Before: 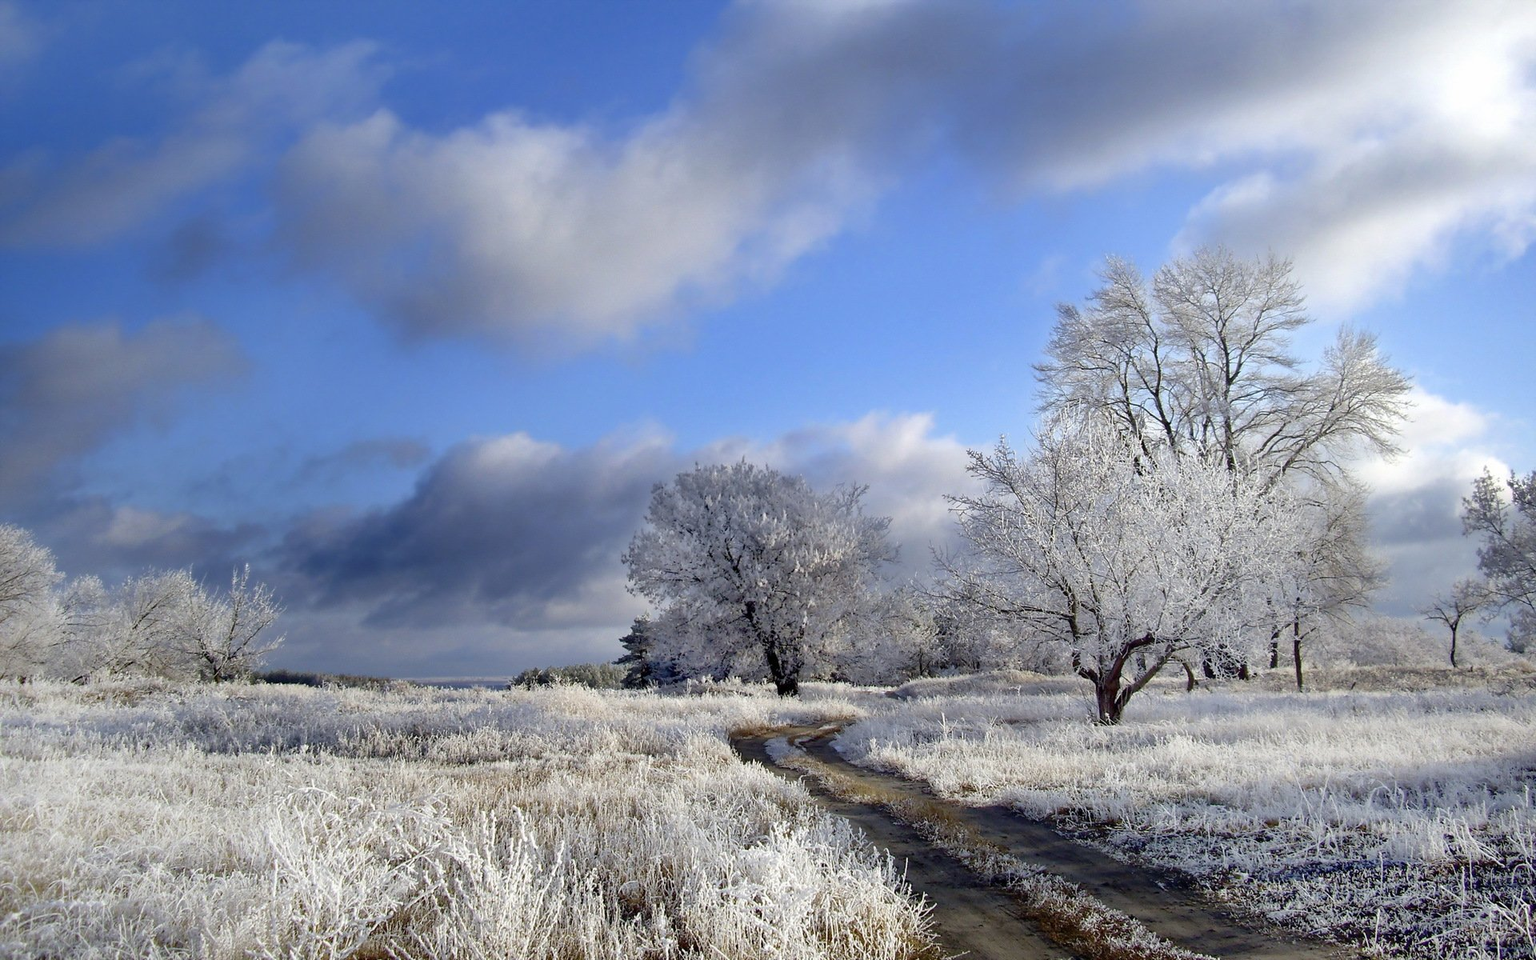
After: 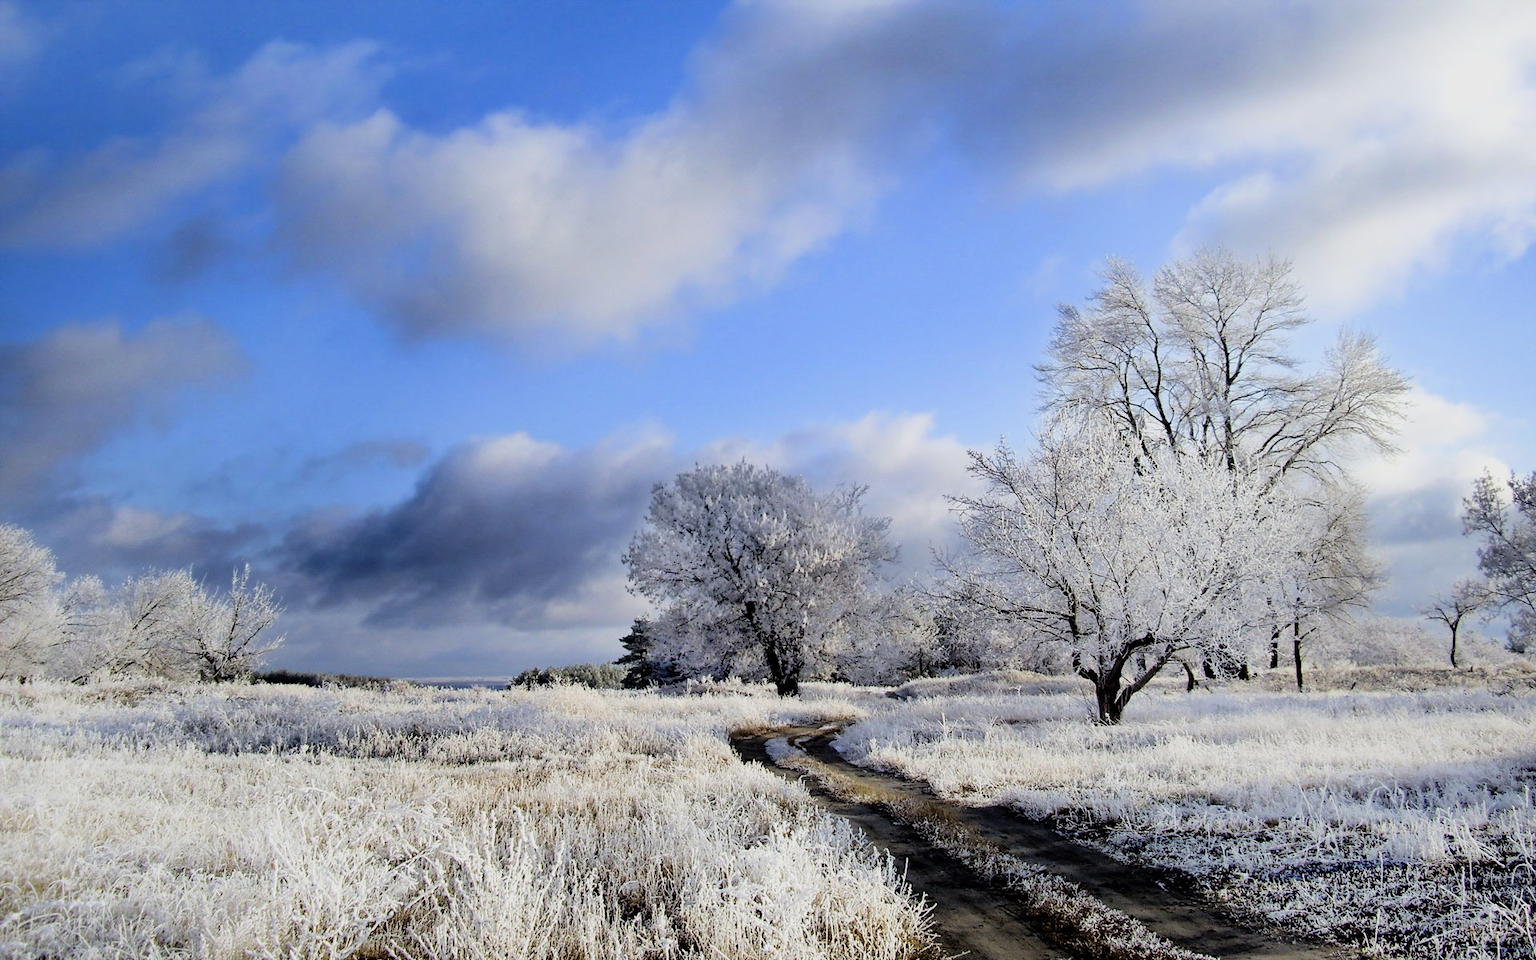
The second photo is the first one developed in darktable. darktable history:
contrast brightness saturation: contrast 0.07, brightness 0.08, saturation 0.18
filmic rgb: black relative exposure -5 EV, hardness 2.88, contrast 1.3, highlights saturation mix -30%
